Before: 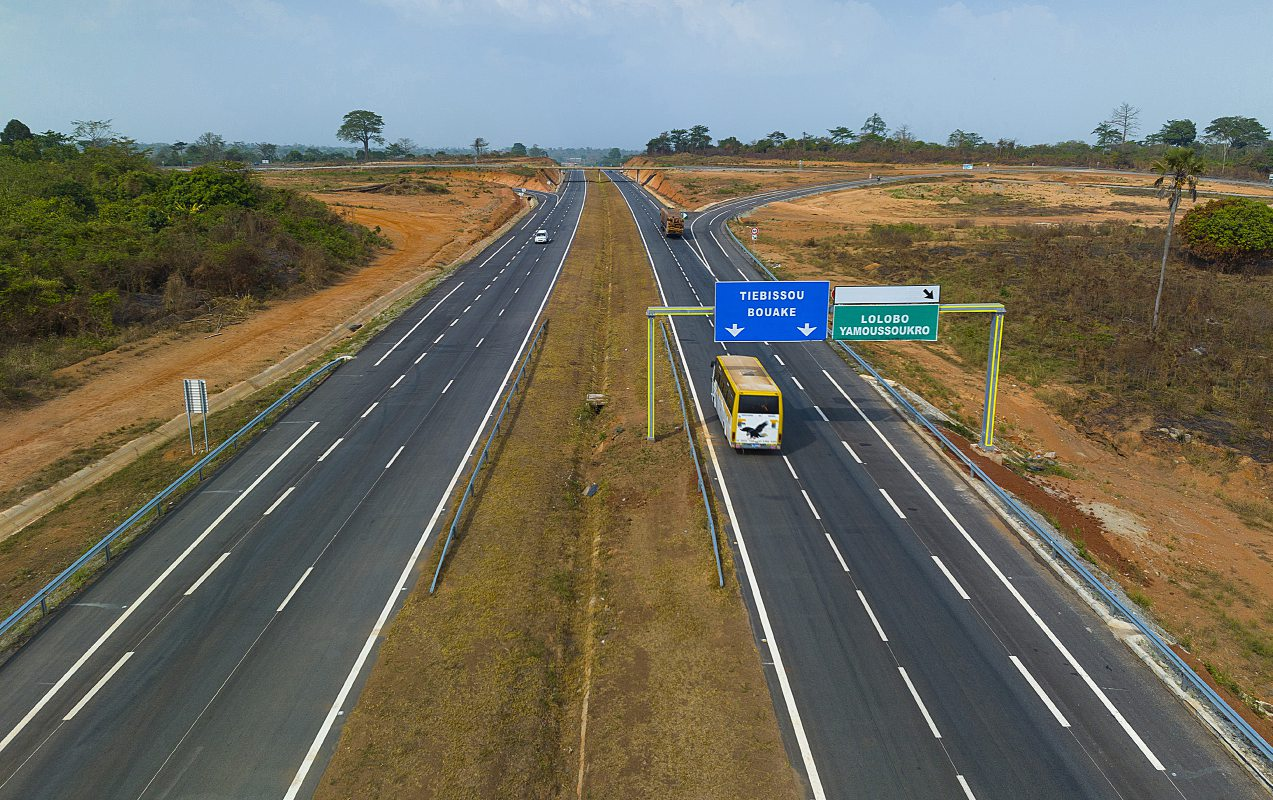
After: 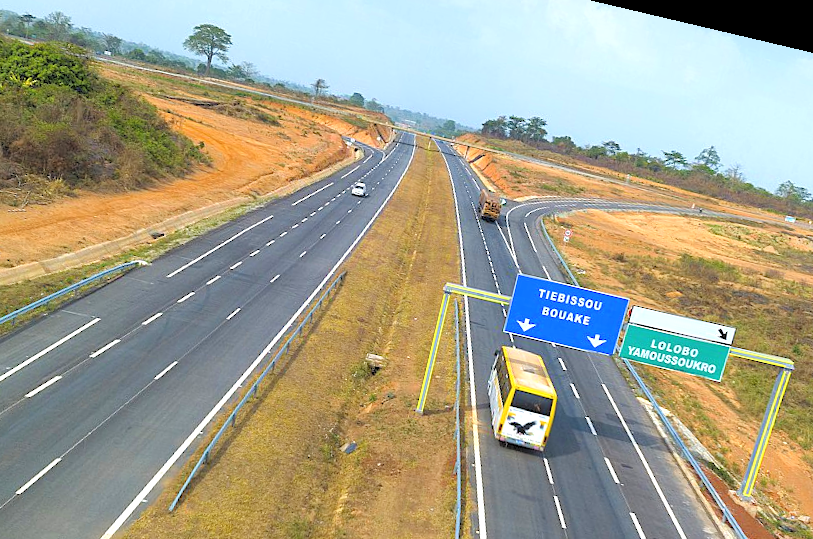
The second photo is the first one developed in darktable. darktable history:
rgb levels: preserve colors sum RGB, levels [[0.038, 0.433, 0.934], [0, 0.5, 1], [0, 0.5, 1]]
exposure: black level correction -0.002, exposure 1.115 EV, compensate highlight preservation false
crop: left 20.932%, top 15.471%, right 21.848%, bottom 34.081%
rotate and perspective: rotation 13.27°, automatic cropping off
